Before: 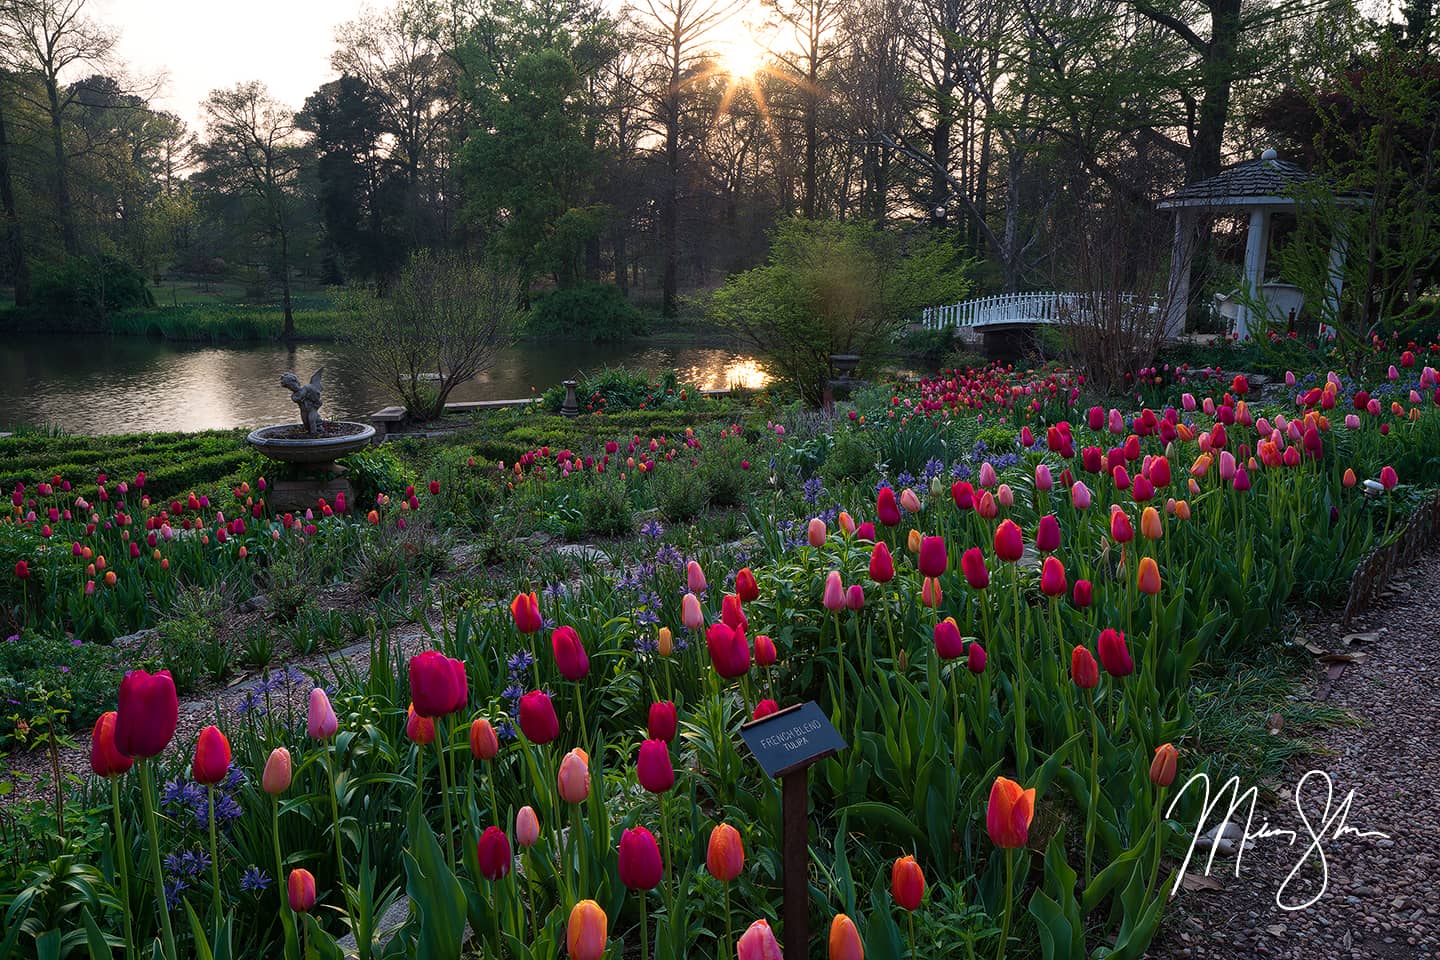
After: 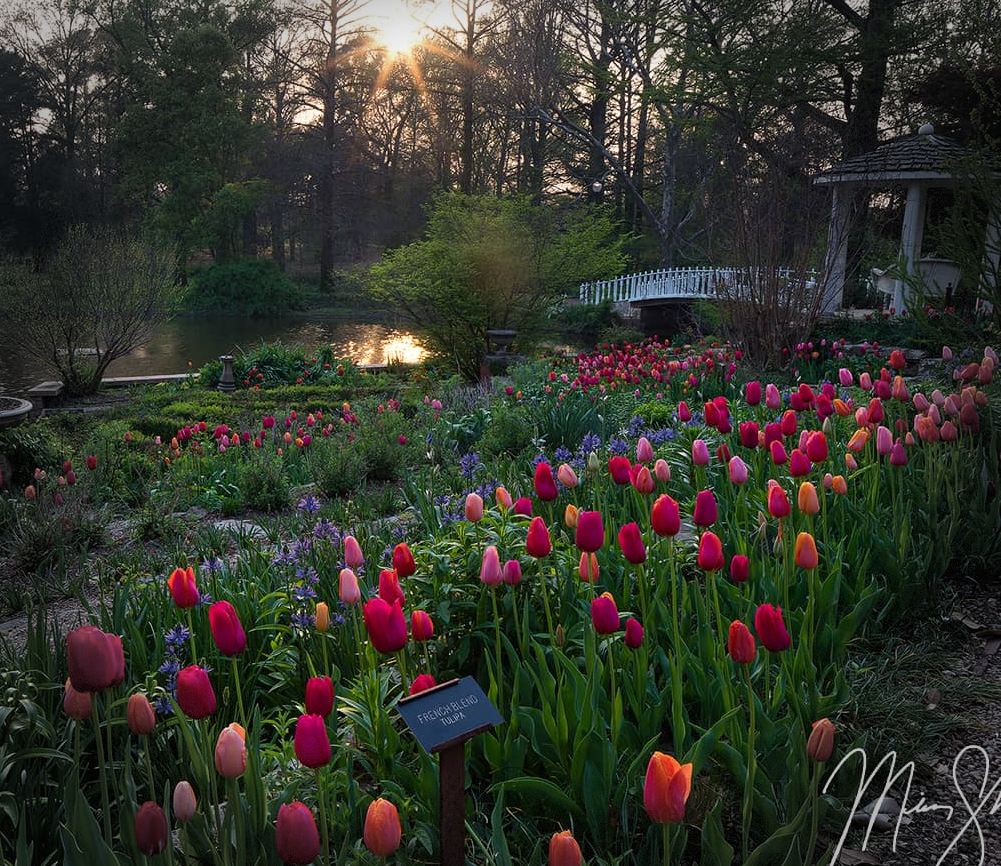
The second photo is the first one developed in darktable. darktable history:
vignetting: fall-off start 68.62%, fall-off radius 29.63%, width/height ratio 0.99, shape 0.862, dithering 8-bit output
crop and rotate: left 23.872%, top 2.694%, right 6.606%, bottom 7.082%
